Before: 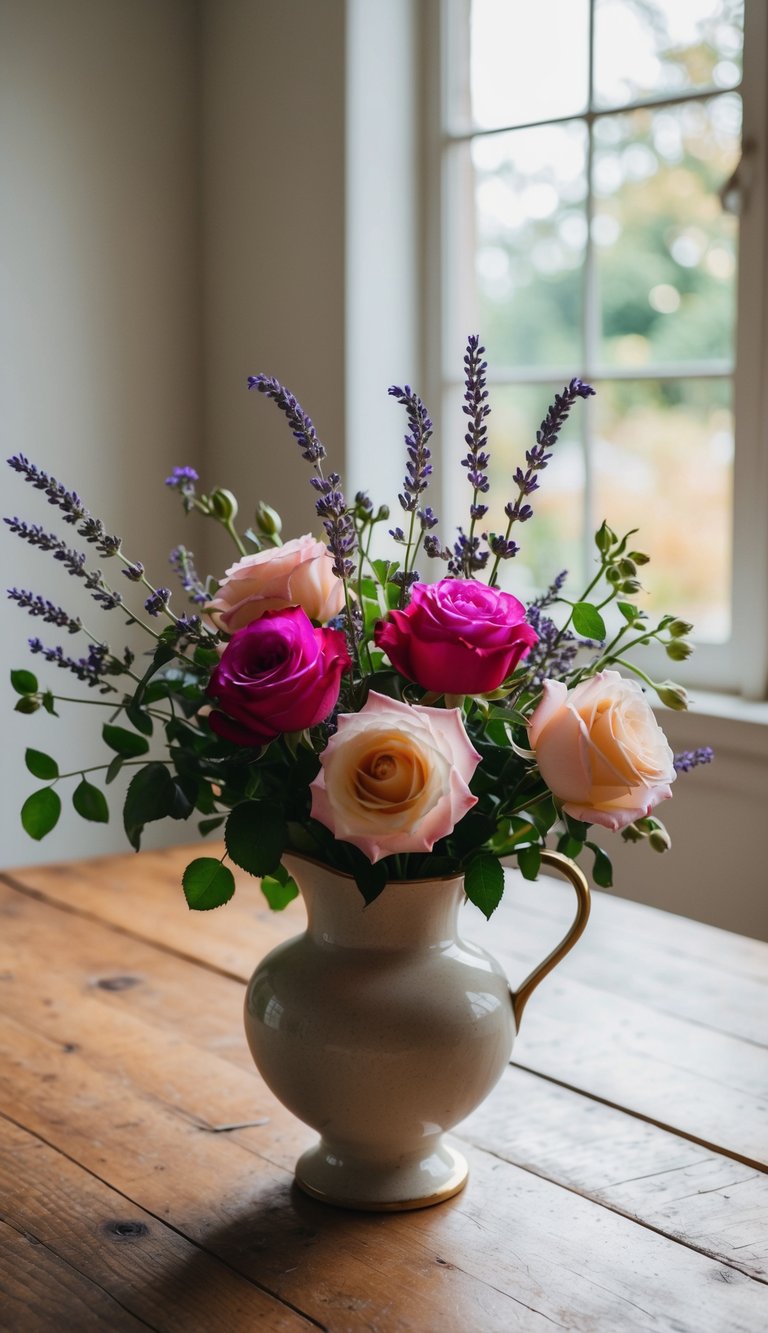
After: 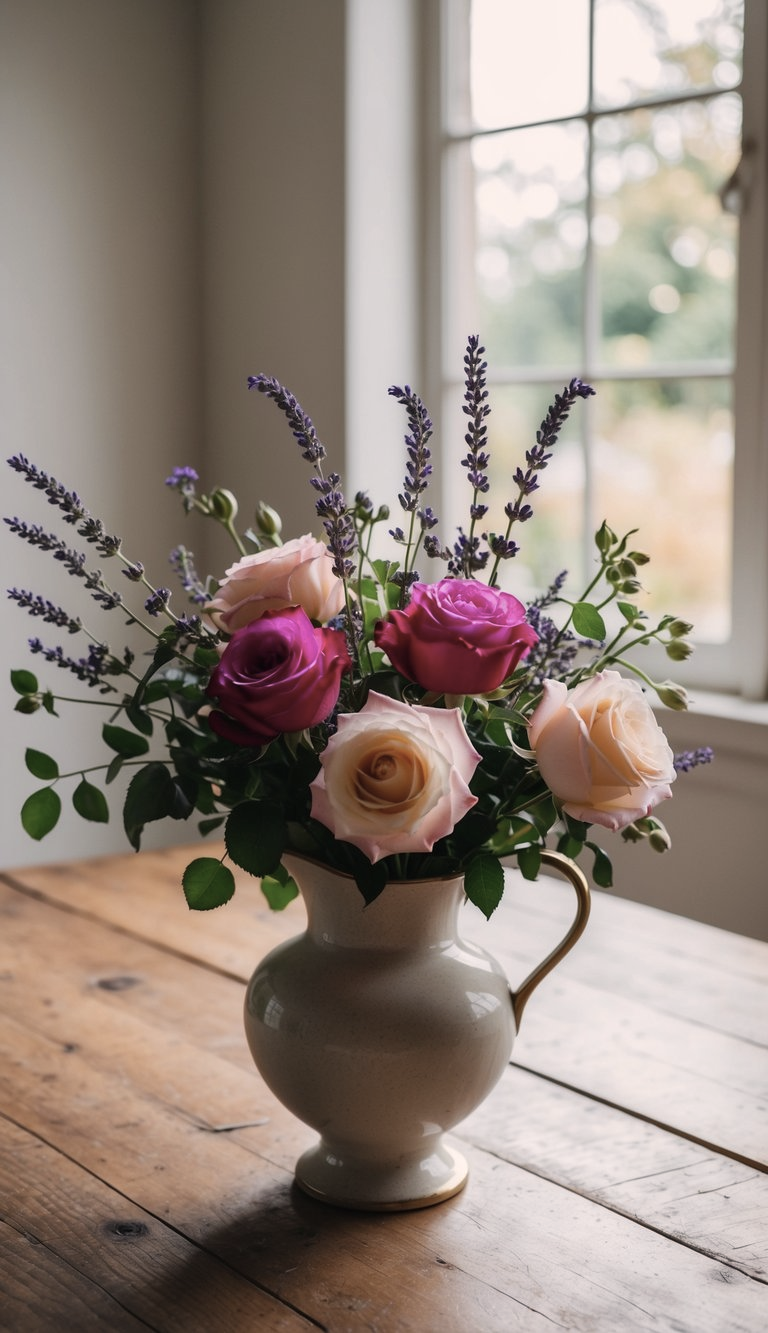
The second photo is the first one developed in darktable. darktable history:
color correction: highlights a* 5.6, highlights b* 5.15, saturation 0.671
